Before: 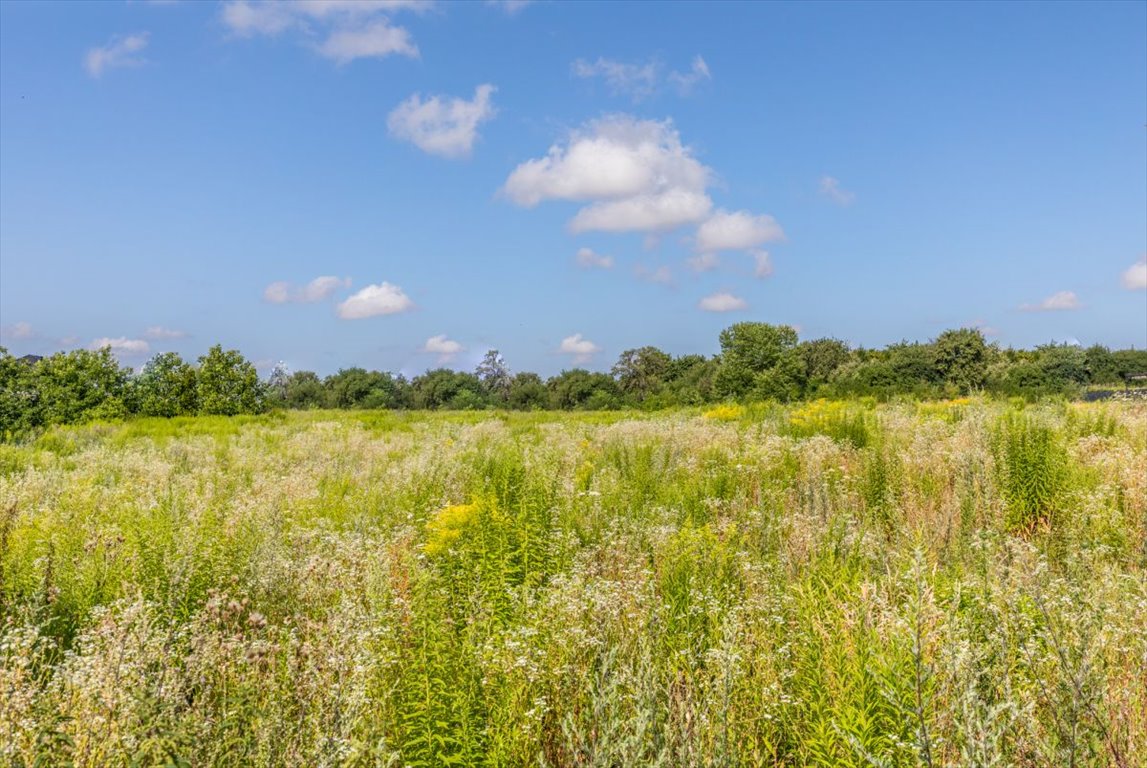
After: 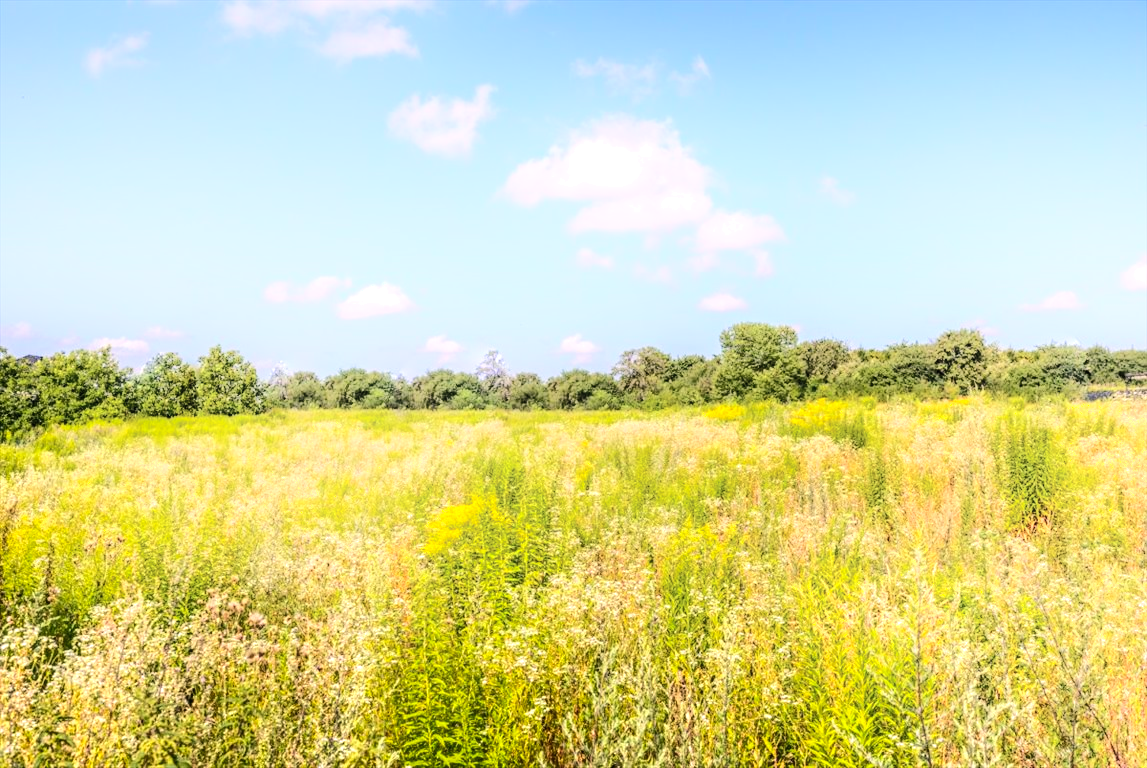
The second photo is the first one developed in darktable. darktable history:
color correction: highlights a* 3.51, highlights b* 1.63, saturation 1.22
tone equalizer: -8 EV -0.718 EV, -7 EV -0.693 EV, -6 EV -0.598 EV, -5 EV -0.393 EV, -3 EV 0.376 EV, -2 EV 0.6 EV, -1 EV 0.675 EV, +0 EV 0.767 EV, edges refinement/feathering 500, mask exposure compensation -1.57 EV, preserve details no
shadows and highlights: shadows -89.93, highlights 90.36, soften with gaussian
